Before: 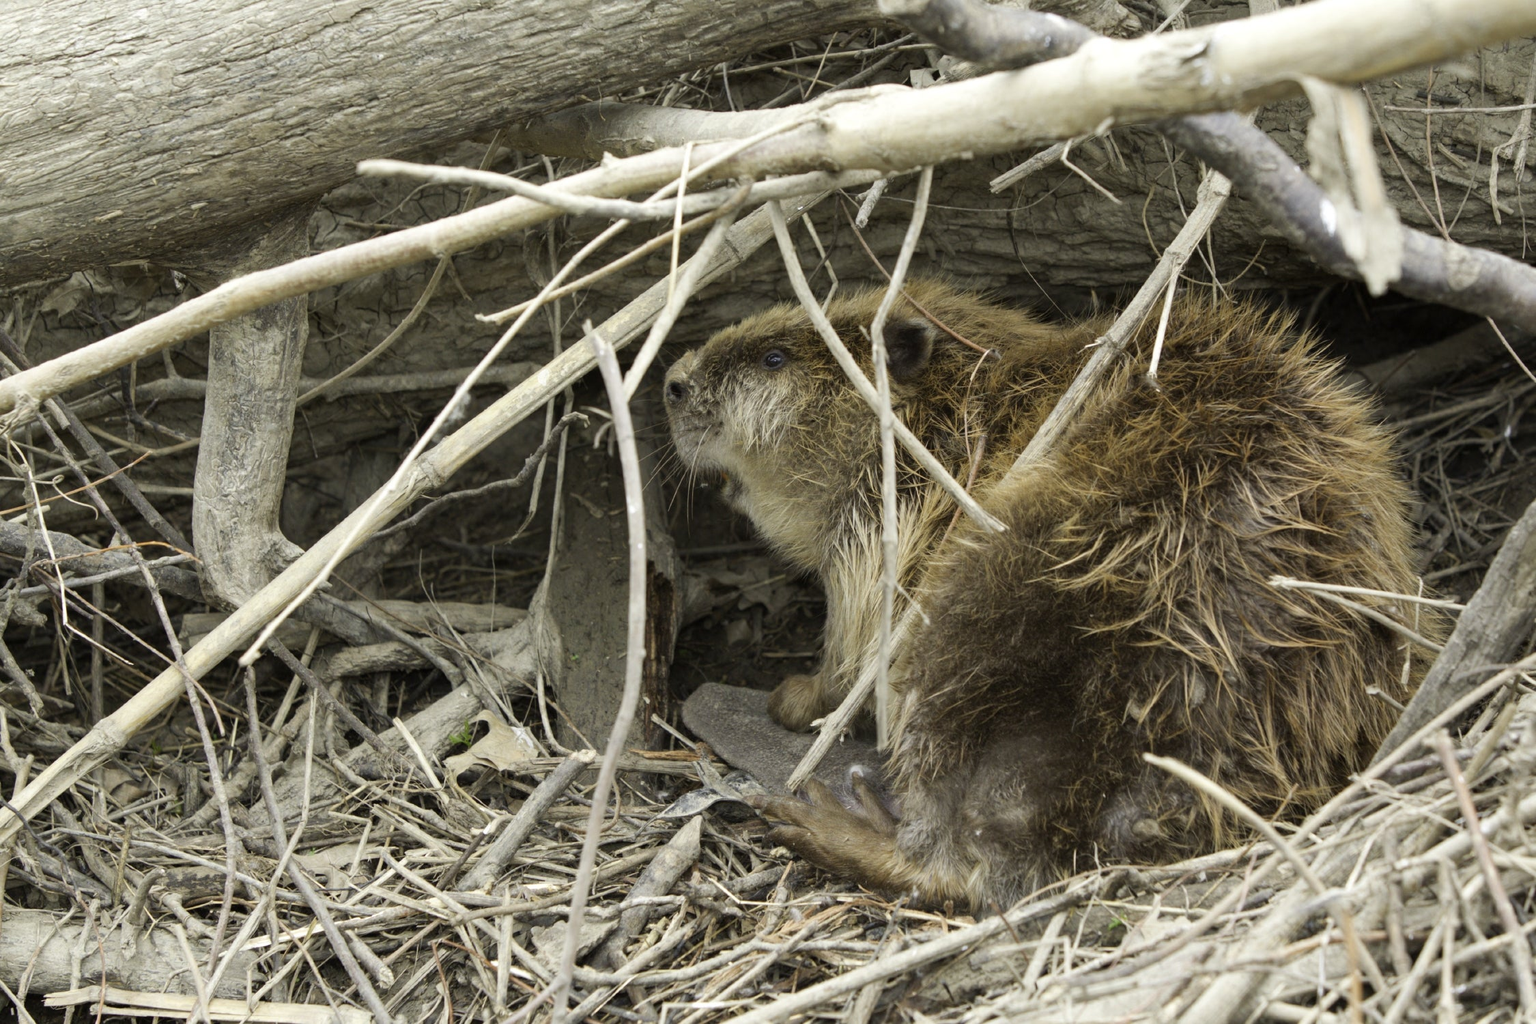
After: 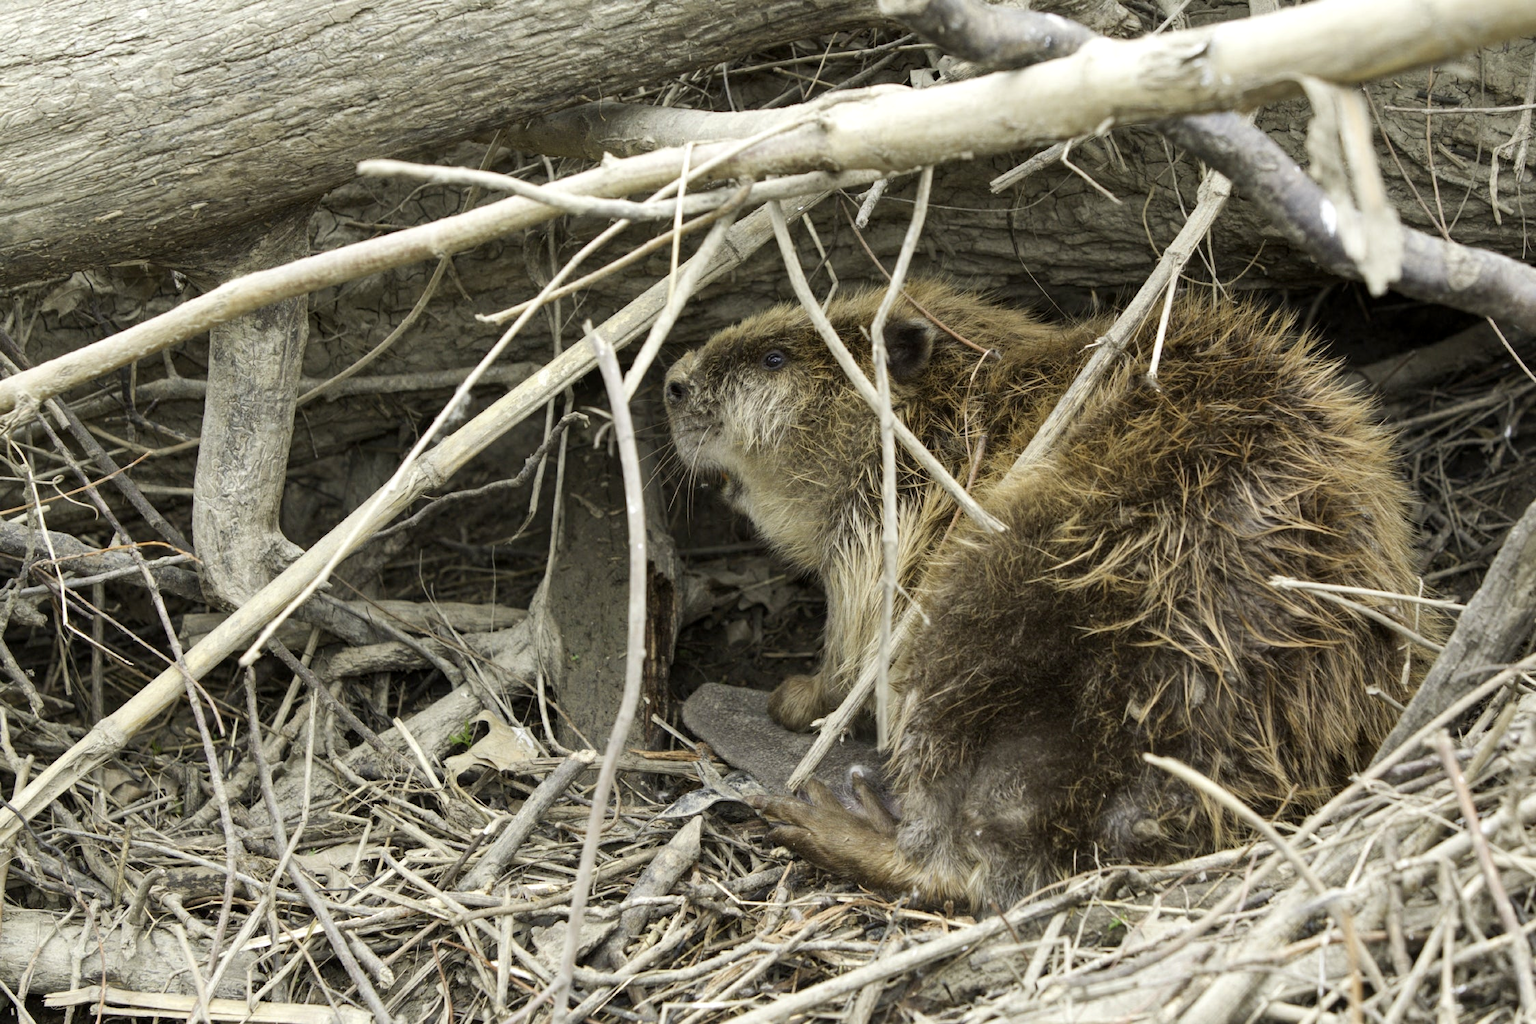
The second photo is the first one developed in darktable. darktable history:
local contrast: highlights 100%, shadows 100%, detail 120%, midtone range 0.2
shadows and highlights: shadows 37.27, highlights -28.18, soften with gaussian
contrast brightness saturation: contrast 0.1, brightness 0.02, saturation 0.02
